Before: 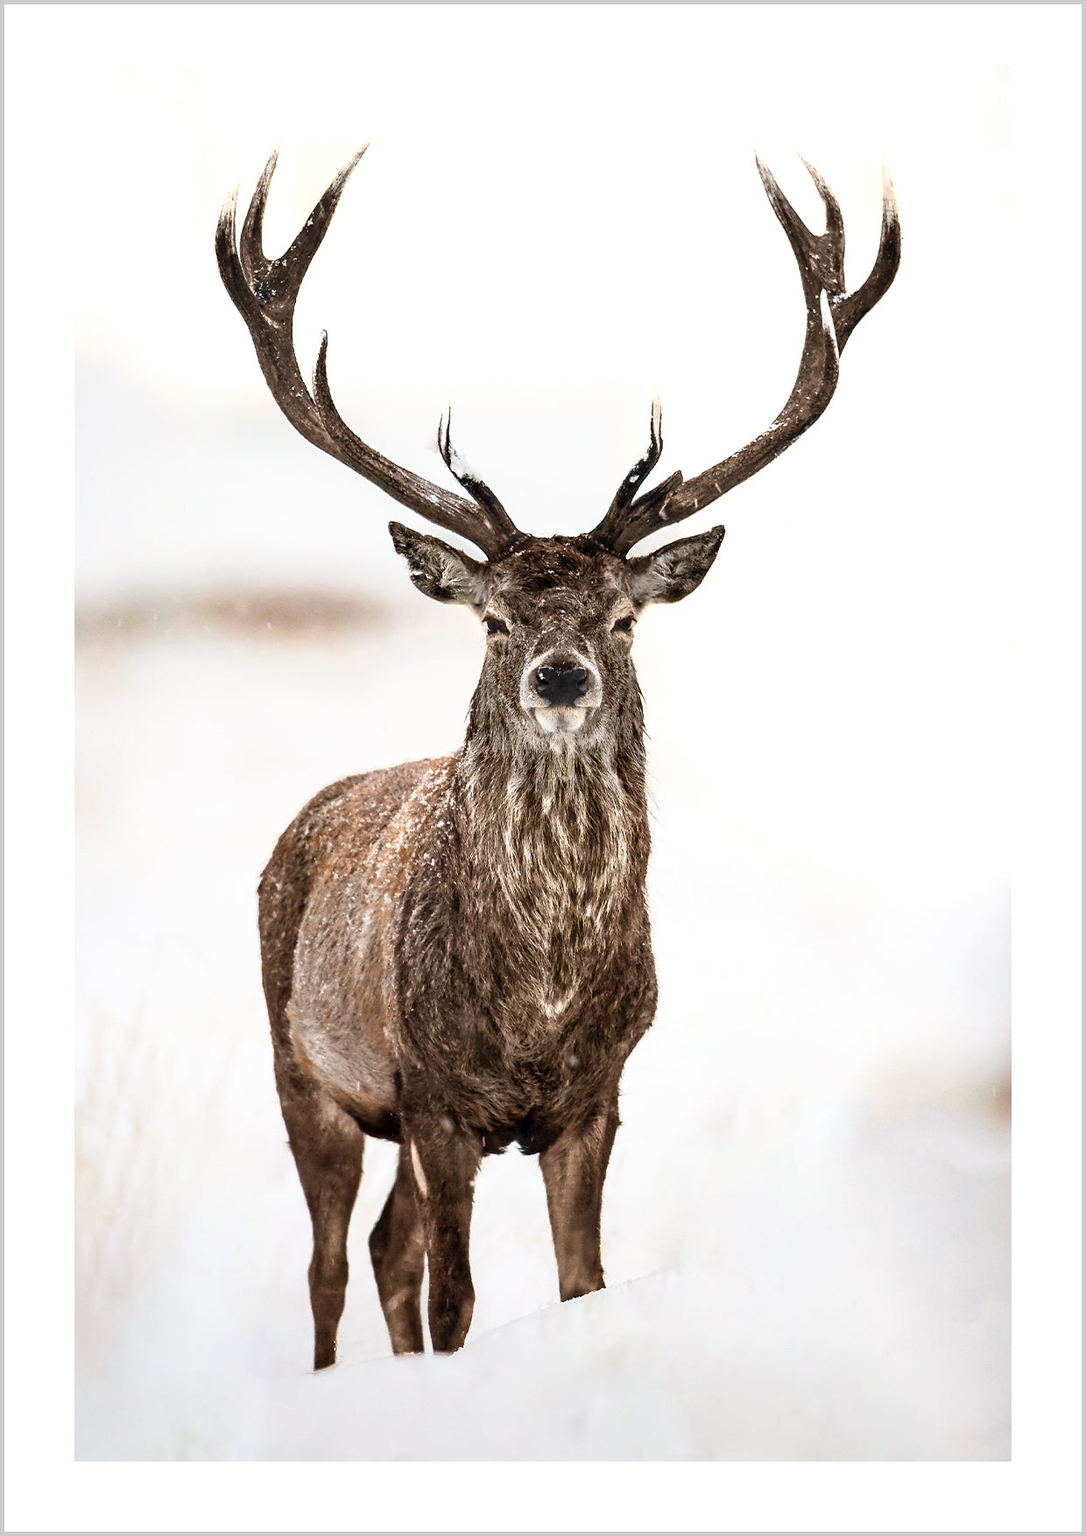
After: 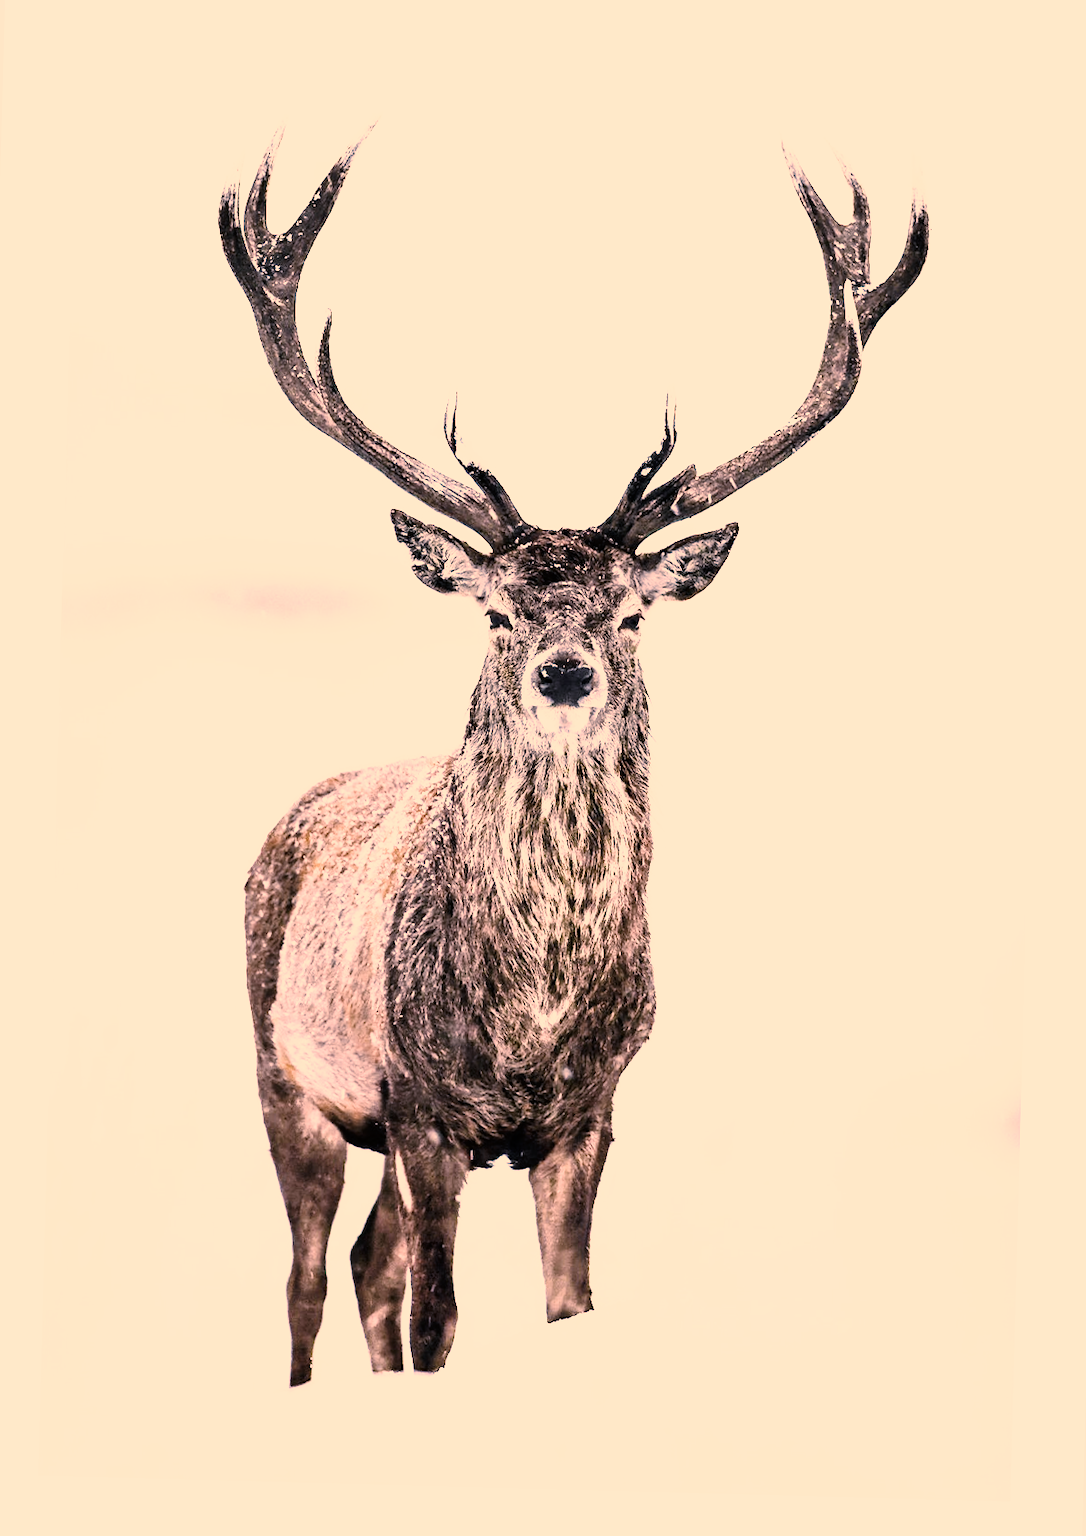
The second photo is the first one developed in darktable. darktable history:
base curve: curves: ch0 [(0, 0) (0.007, 0.004) (0.027, 0.03) (0.046, 0.07) (0.207, 0.54) (0.442, 0.872) (0.673, 0.972) (1, 1)], preserve colors none
color correction: highlights a* 39.4, highlights b* 39.57, saturation 0.69
crop and rotate: angle -1.54°
tone equalizer: on, module defaults
color zones: curves: ch1 [(0.25, 0.61) (0.75, 0.248)]
color calibration: illuminant custom, x 0.434, y 0.395, temperature 3076.62 K
